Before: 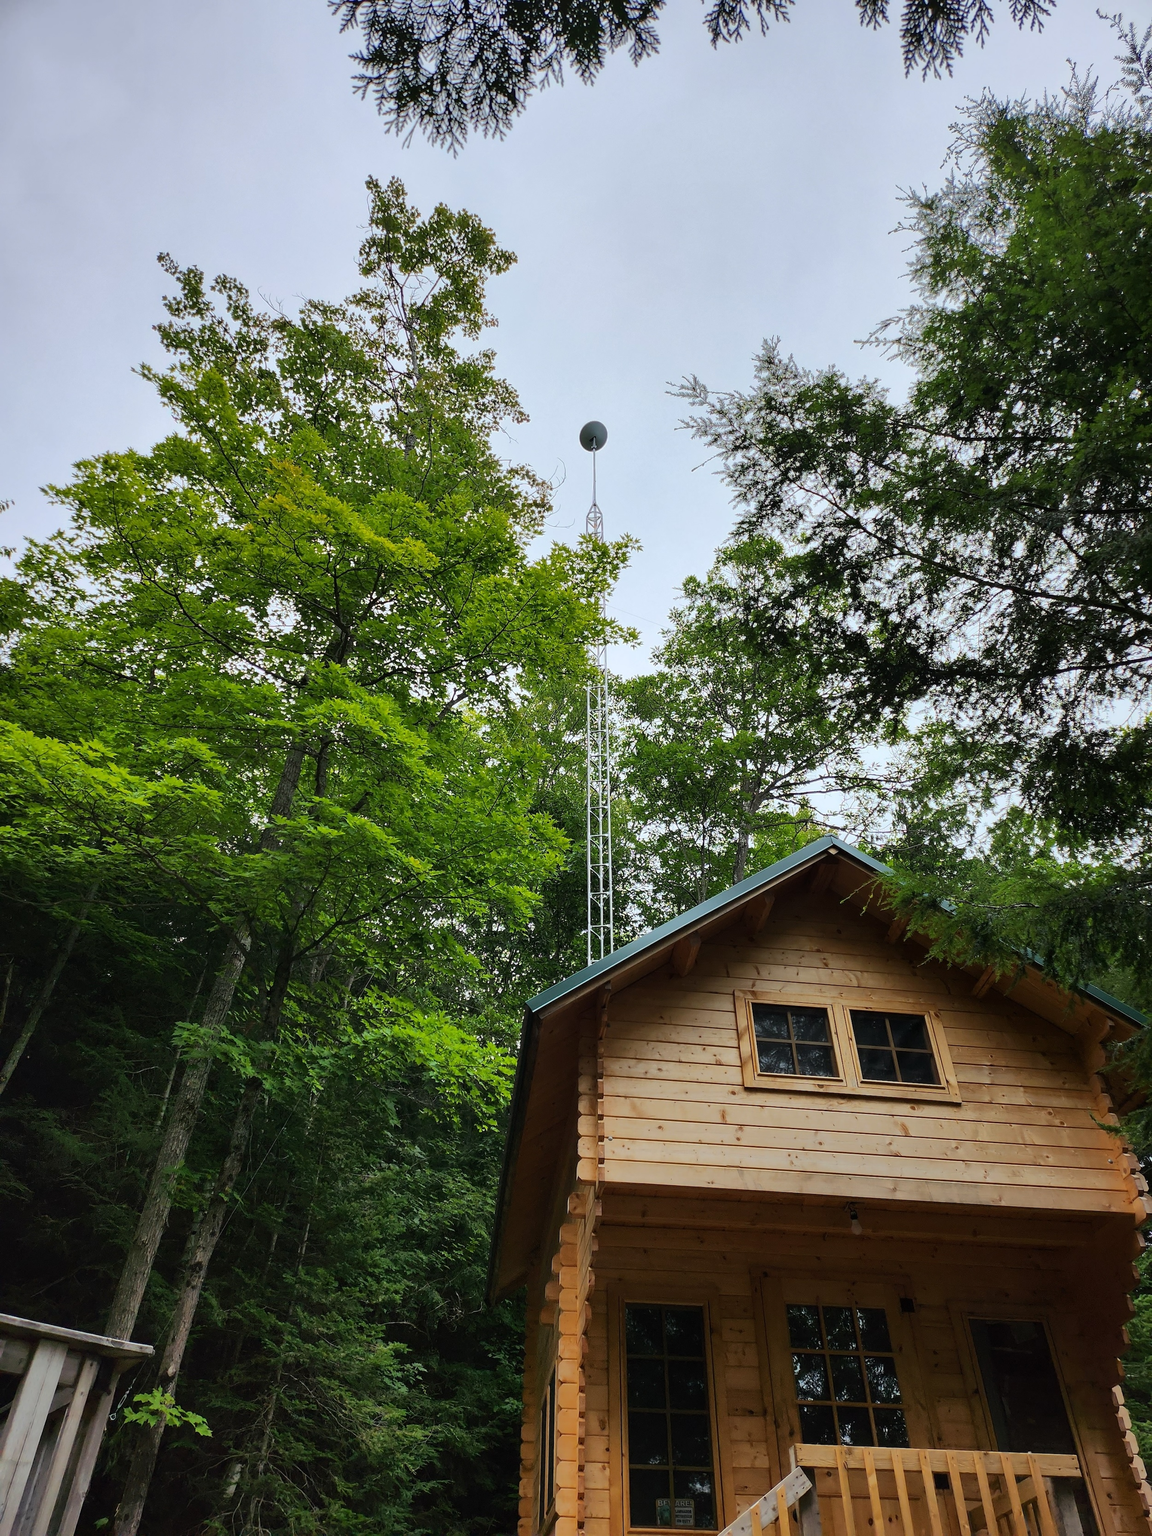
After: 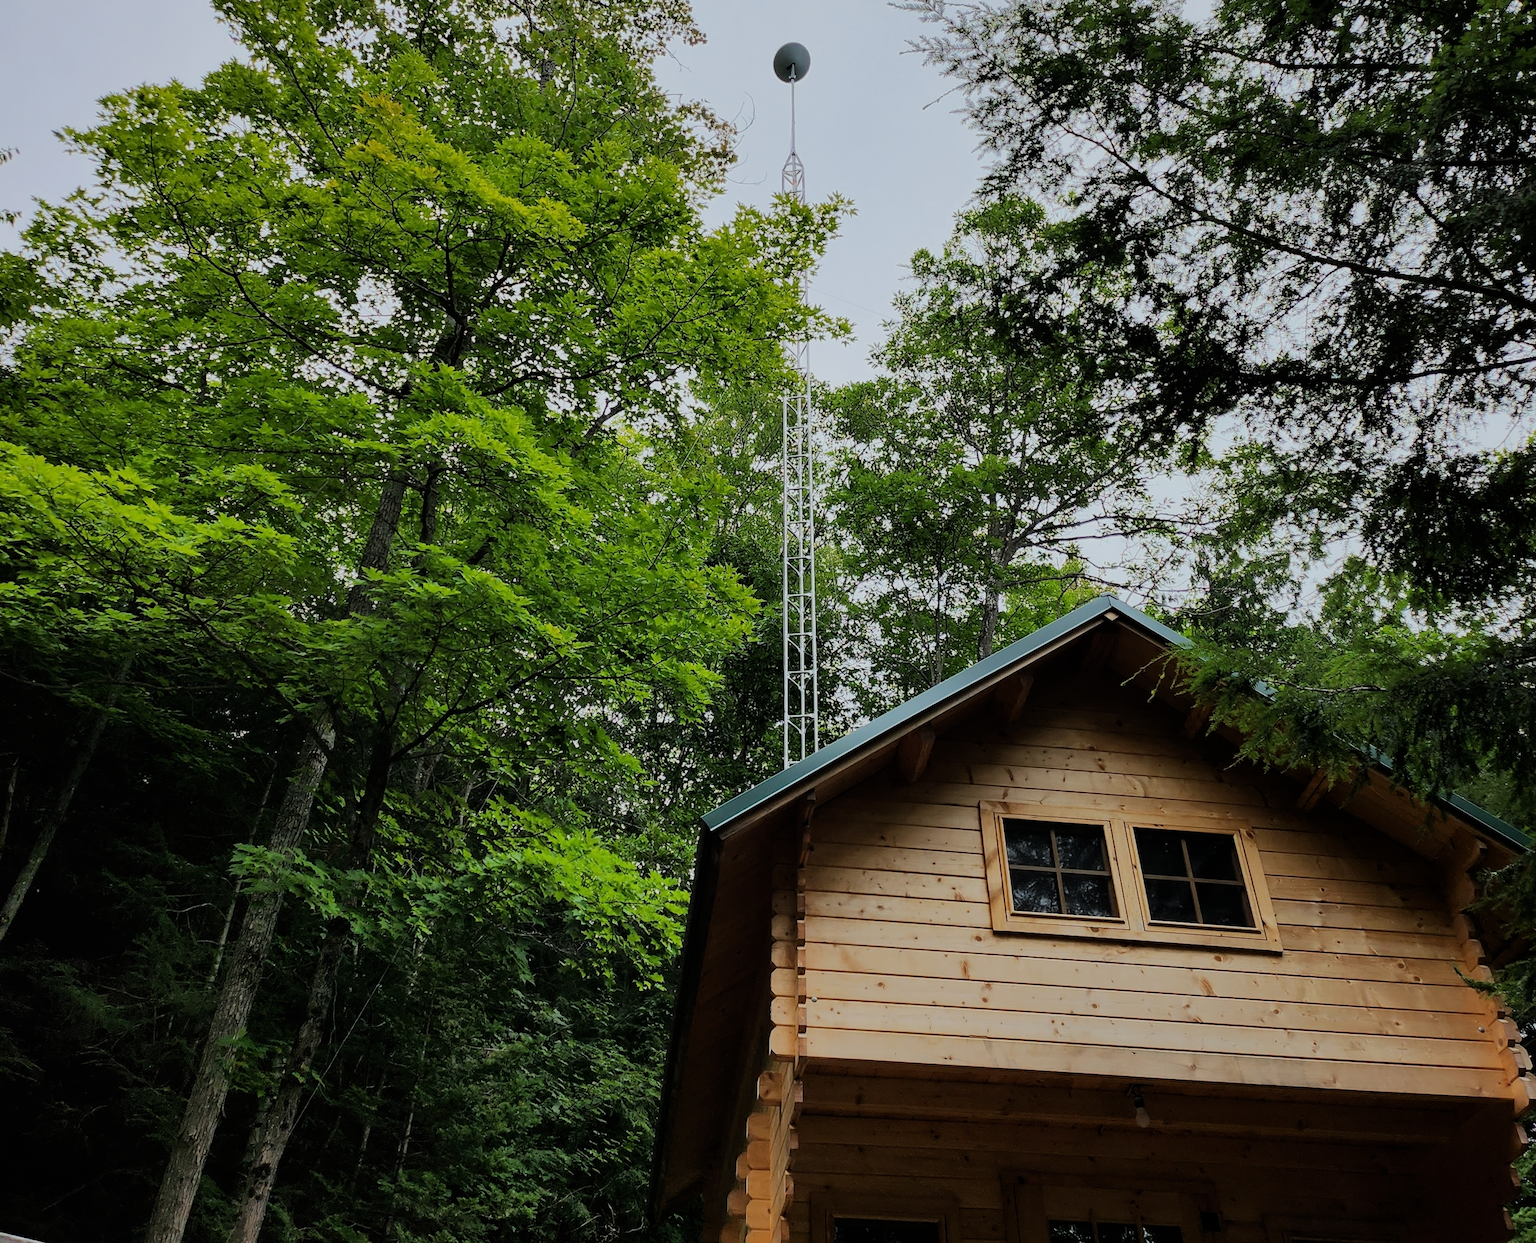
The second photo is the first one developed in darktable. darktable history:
filmic rgb: black relative exposure -7.65 EV, white relative exposure 4.56 EV, hardness 3.61, contrast 1.05
crop and rotate: top 25.357%, bottom 13.942%
